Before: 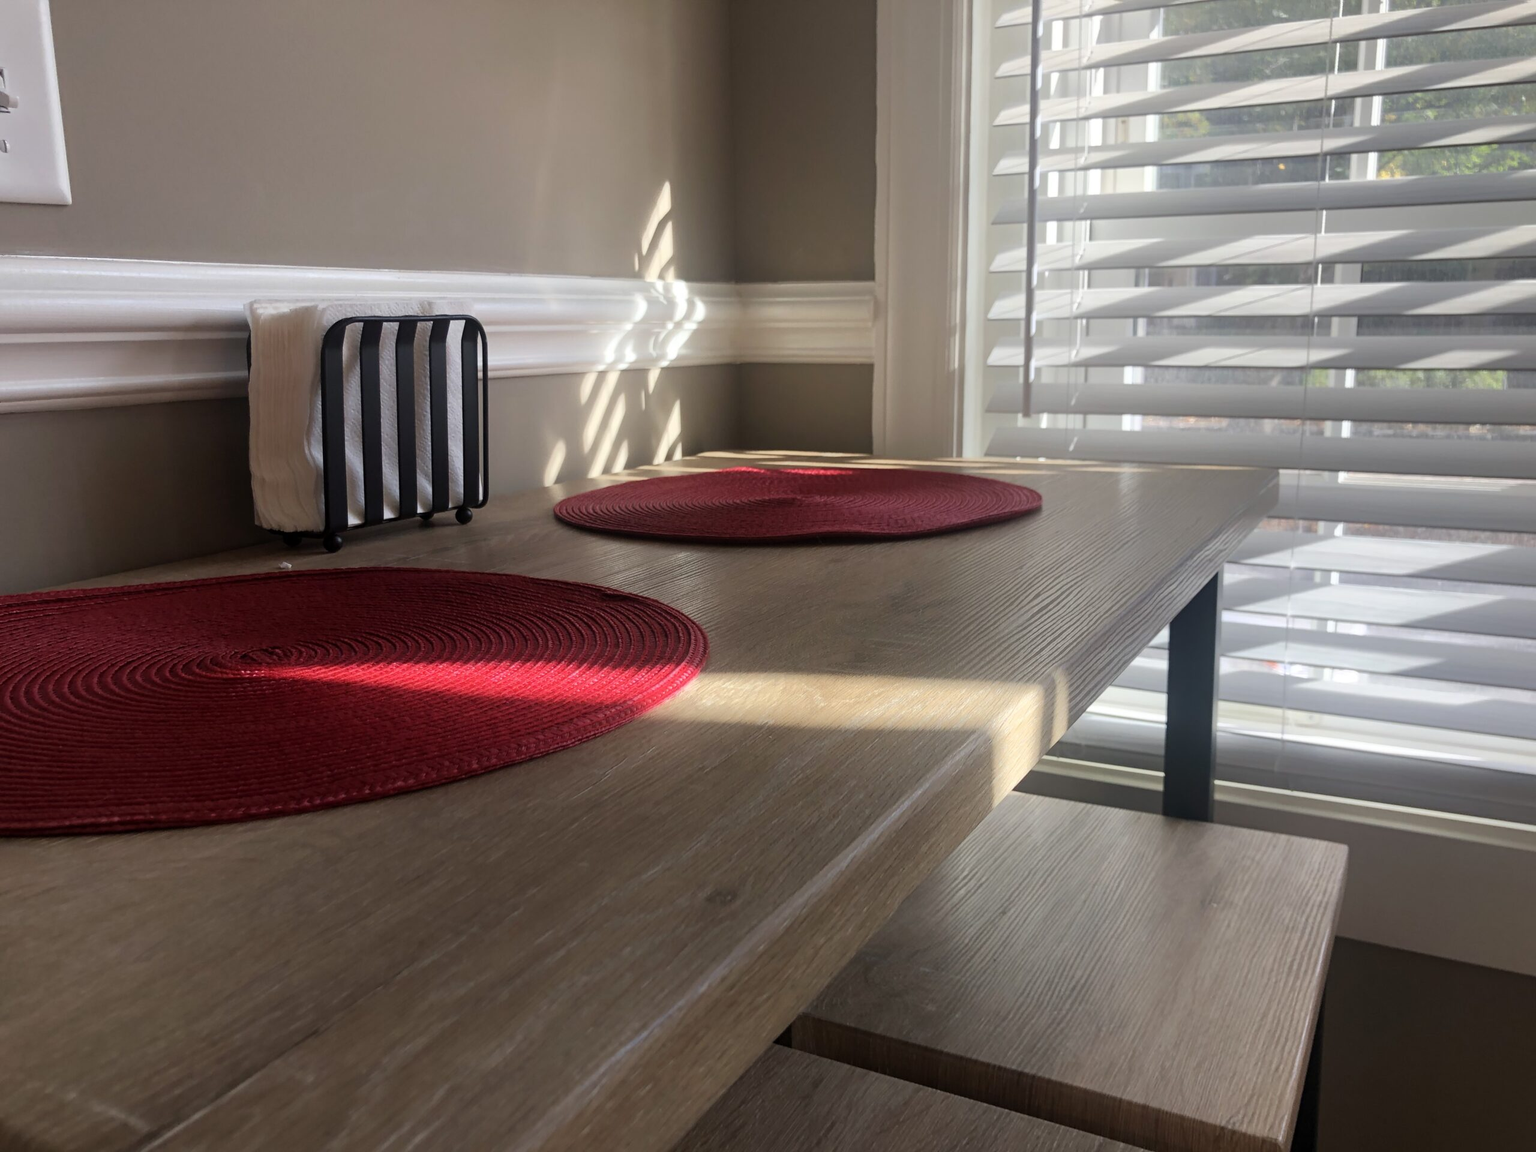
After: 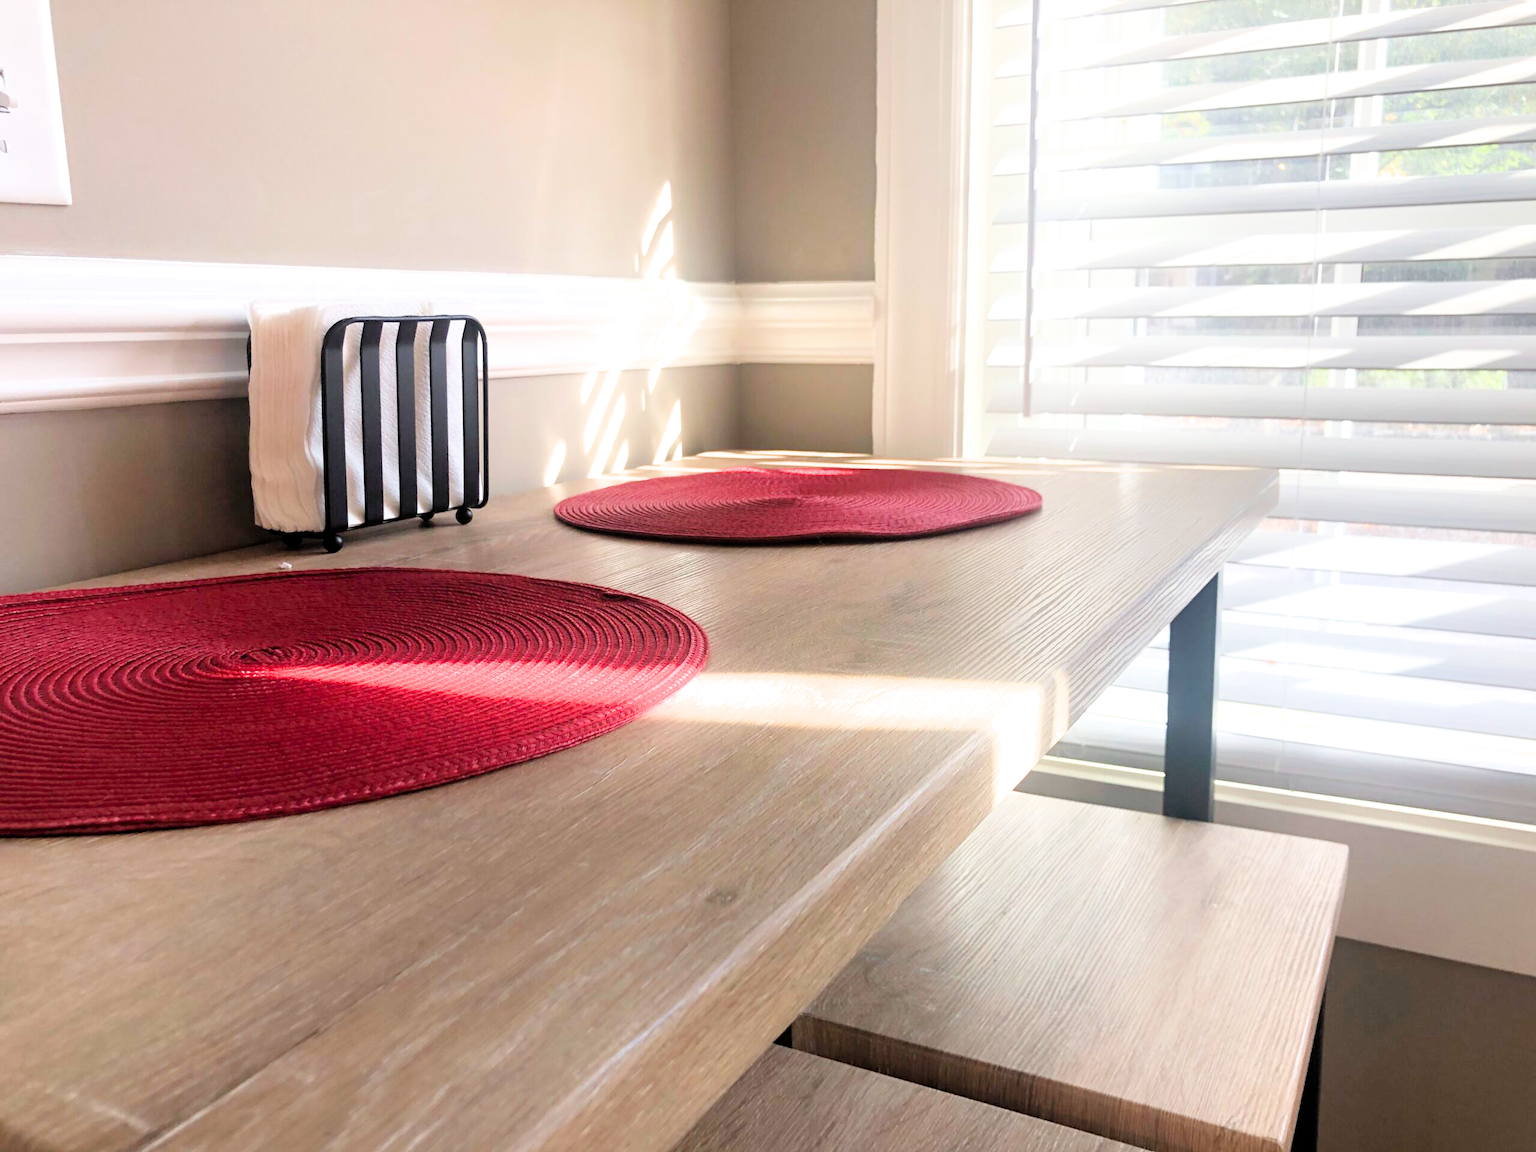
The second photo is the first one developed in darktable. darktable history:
exposure: exposure 2.25 EV, compensate highlight preservation false
sharpen: radius 2.883, amount 0.868, threshold 47.523
filmic rgb: black relative exposure -4.88 EV, hardness 2.82
